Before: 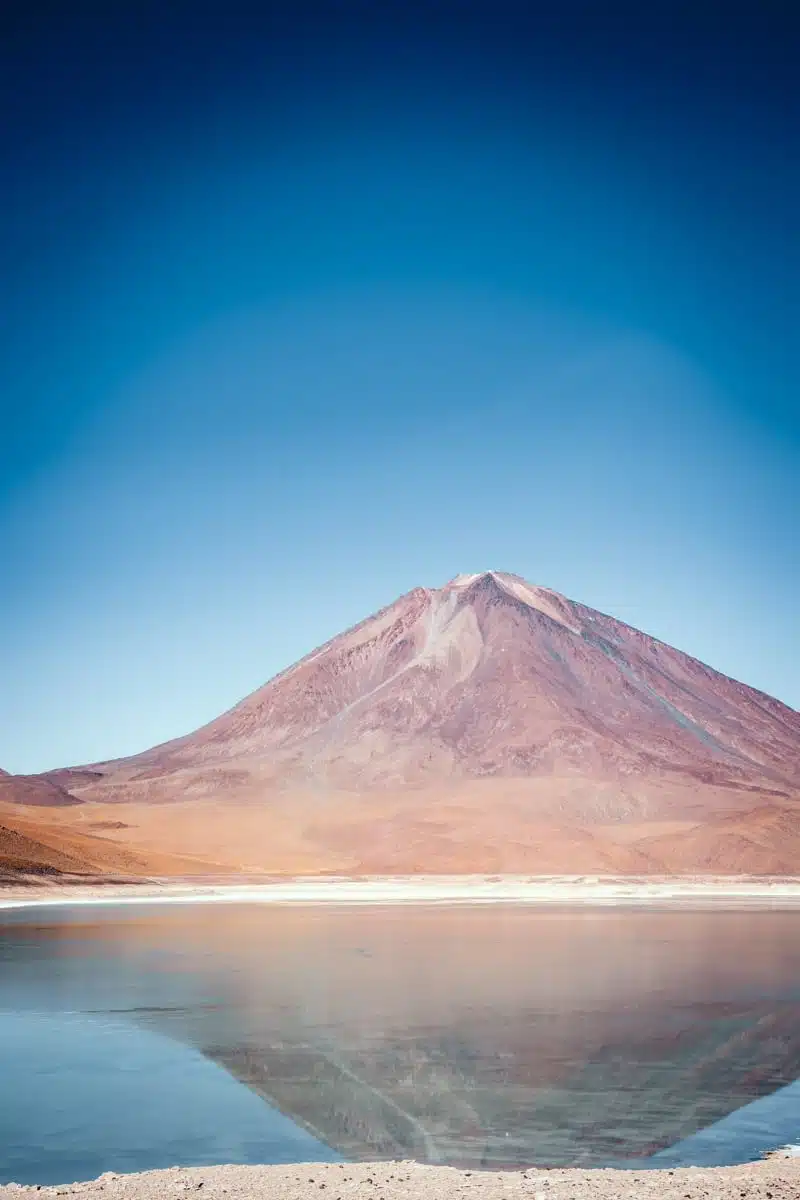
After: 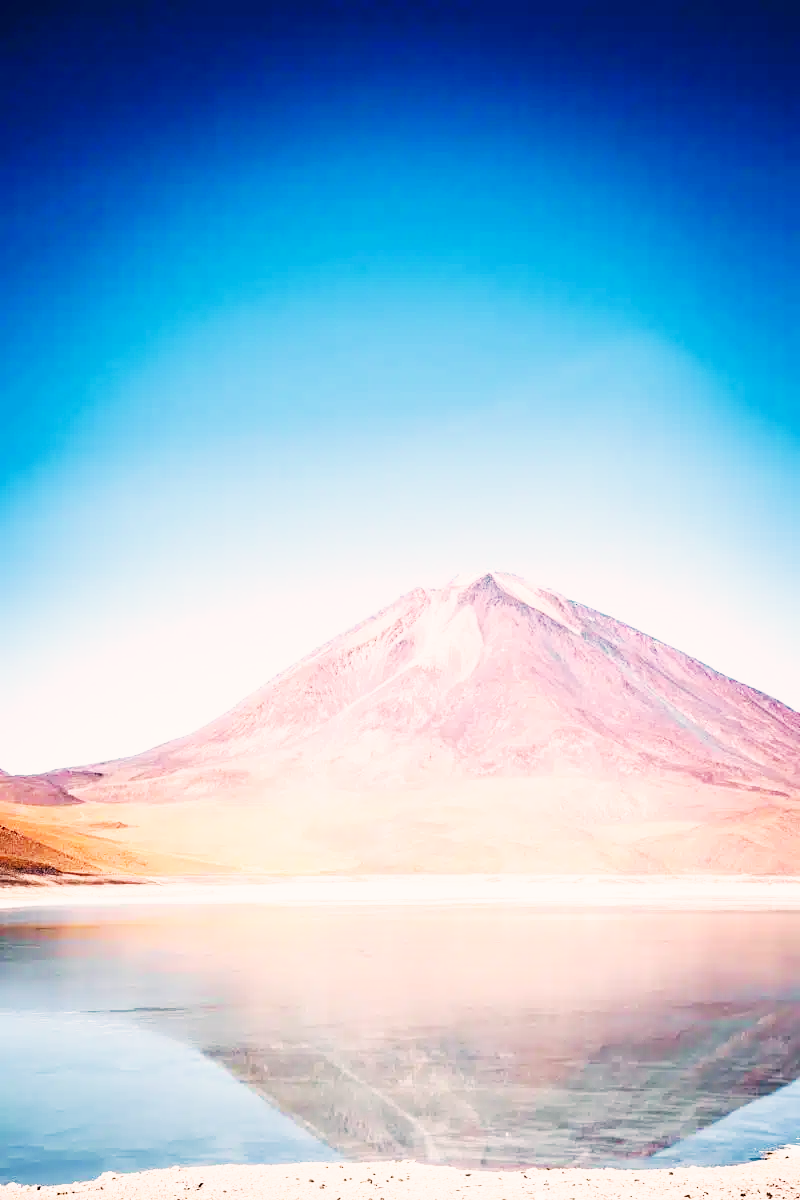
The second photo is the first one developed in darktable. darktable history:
color correction: highlights a* 6.93, highlights b* 4.43
base curve: curves: ch0 [(0, 0) (0.007, 0.004) (0.027, 0.03) (0.046, 0.07) (0.207, 0.54) (0.442, 0.872) (0.673, 0.972) (1, 1)], preserve colors none
